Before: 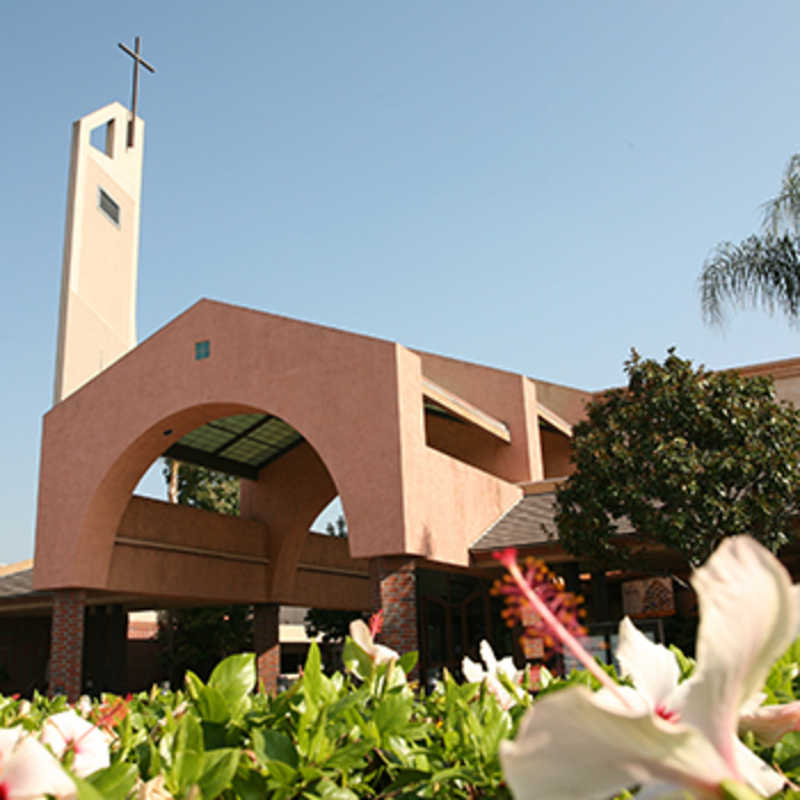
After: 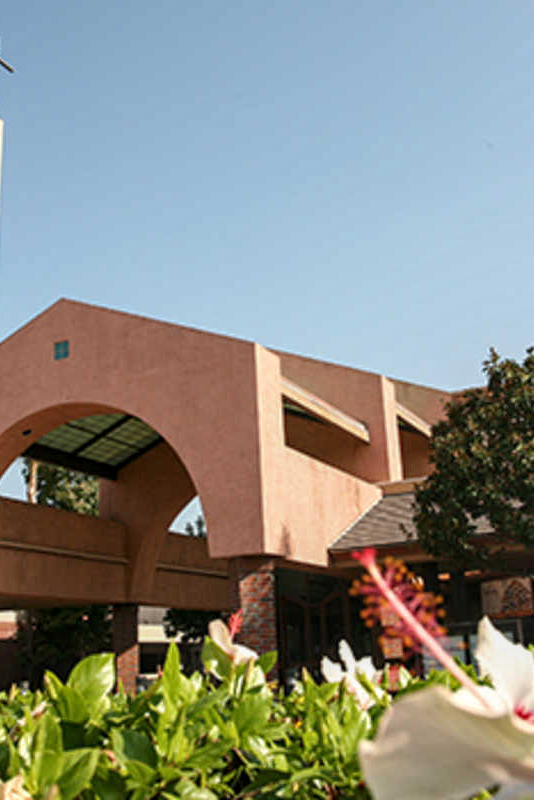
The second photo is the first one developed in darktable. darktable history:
local contrast: on, module defaults
crop and rotate: left 17.732%, right 15.423%
